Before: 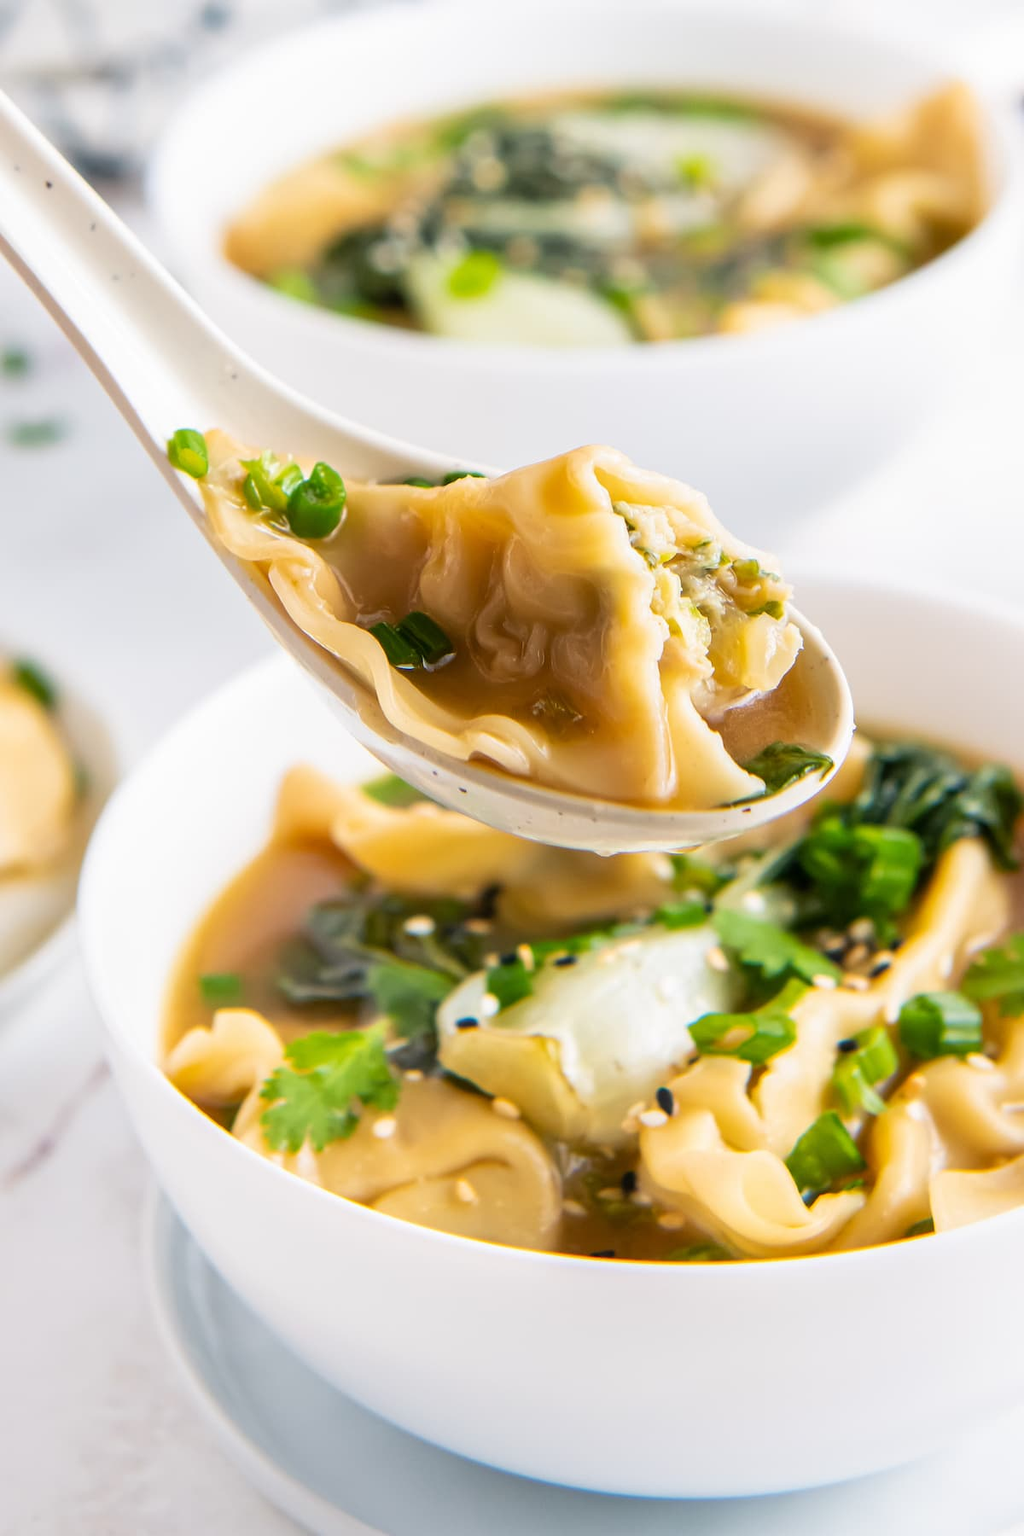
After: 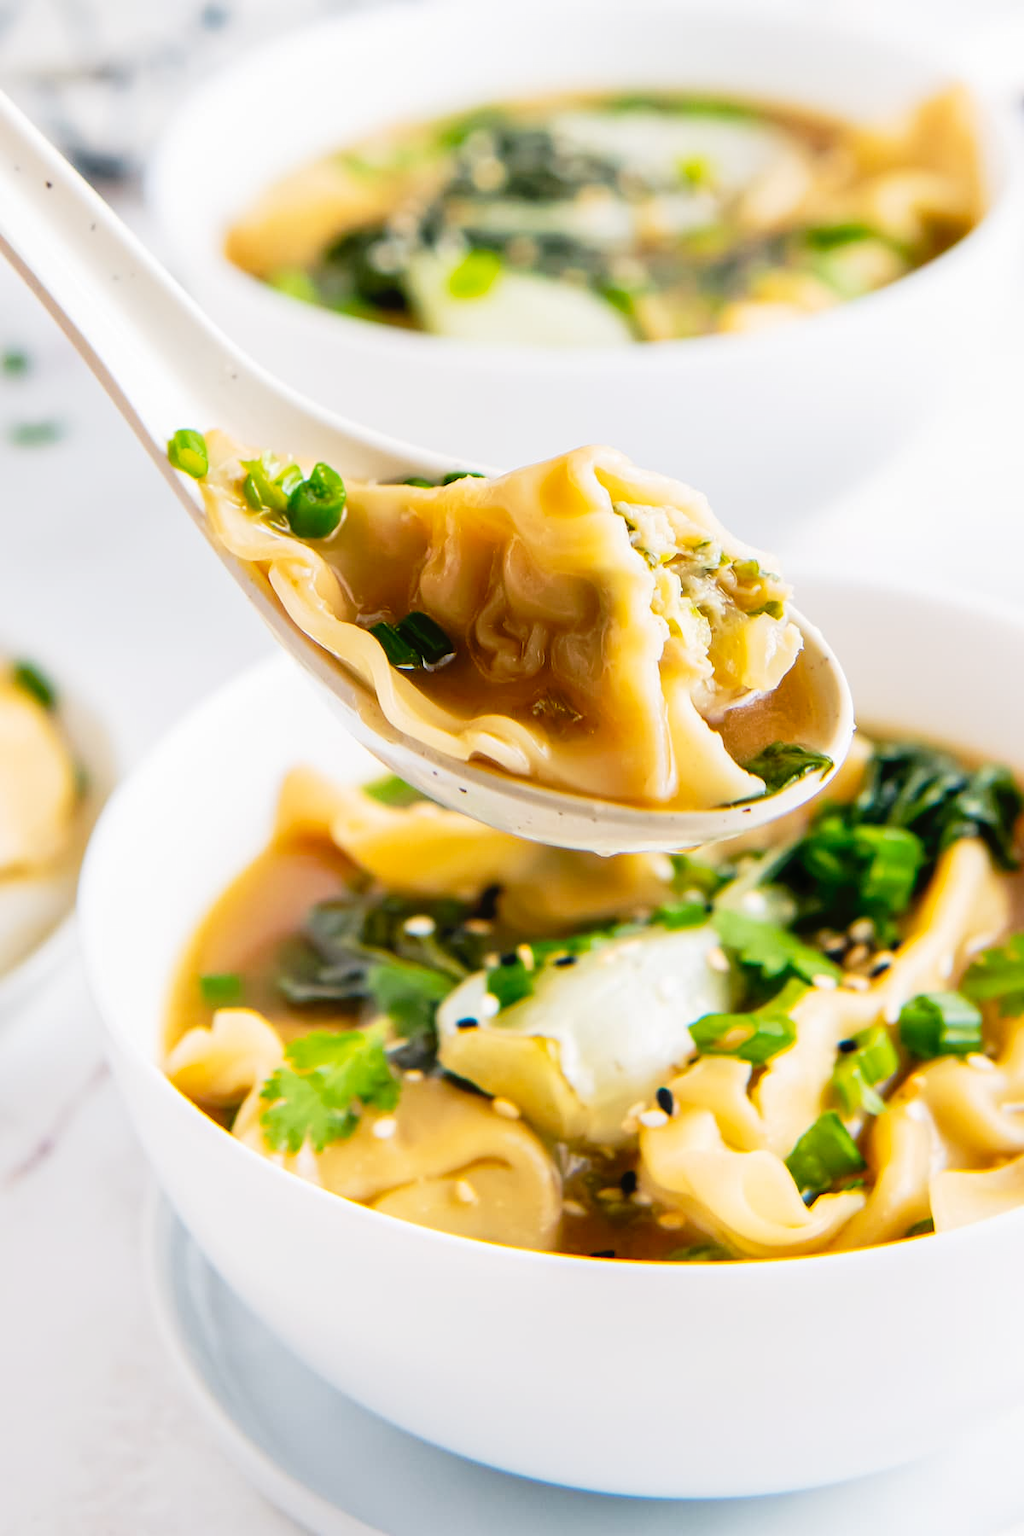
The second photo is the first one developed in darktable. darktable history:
tone curve: curves: ch0 [(0, 0) (0.003, 0.007) (0.011, 0.01) (0.025, 0.018) (0.044, 0.028) (0.069, 0.034) (0.1, 0.04) (0.136, 0.051) (0.177, 0.104) (0.224, 0.161) (0.277, 0.234) (0.335, 0.316) (0.399, 0.41) (0.468, 0.487) (0.543, 0.577) (0.623, 0.679) (0.709, 0.769) (0.801, 0.854) (0.898, 0.922) (1, 1)], preserve colors none
